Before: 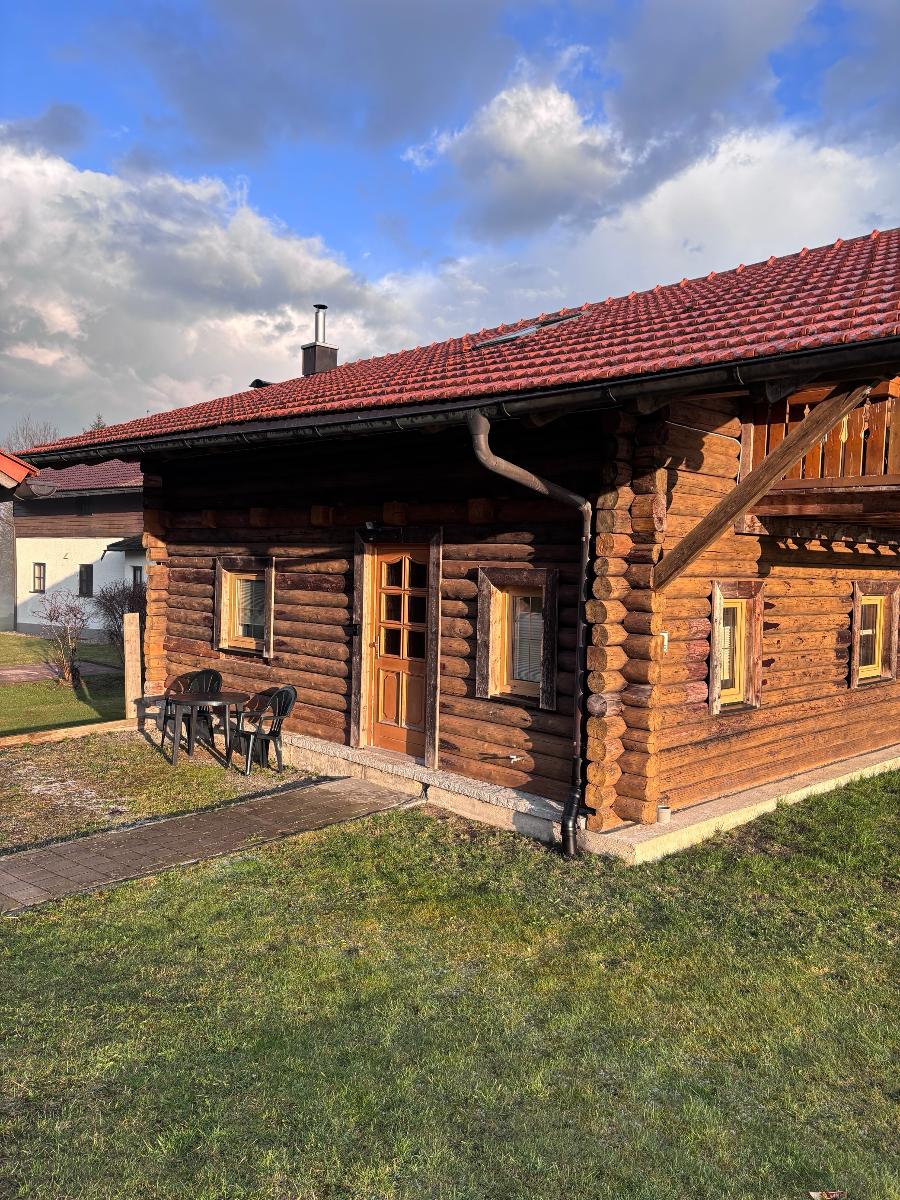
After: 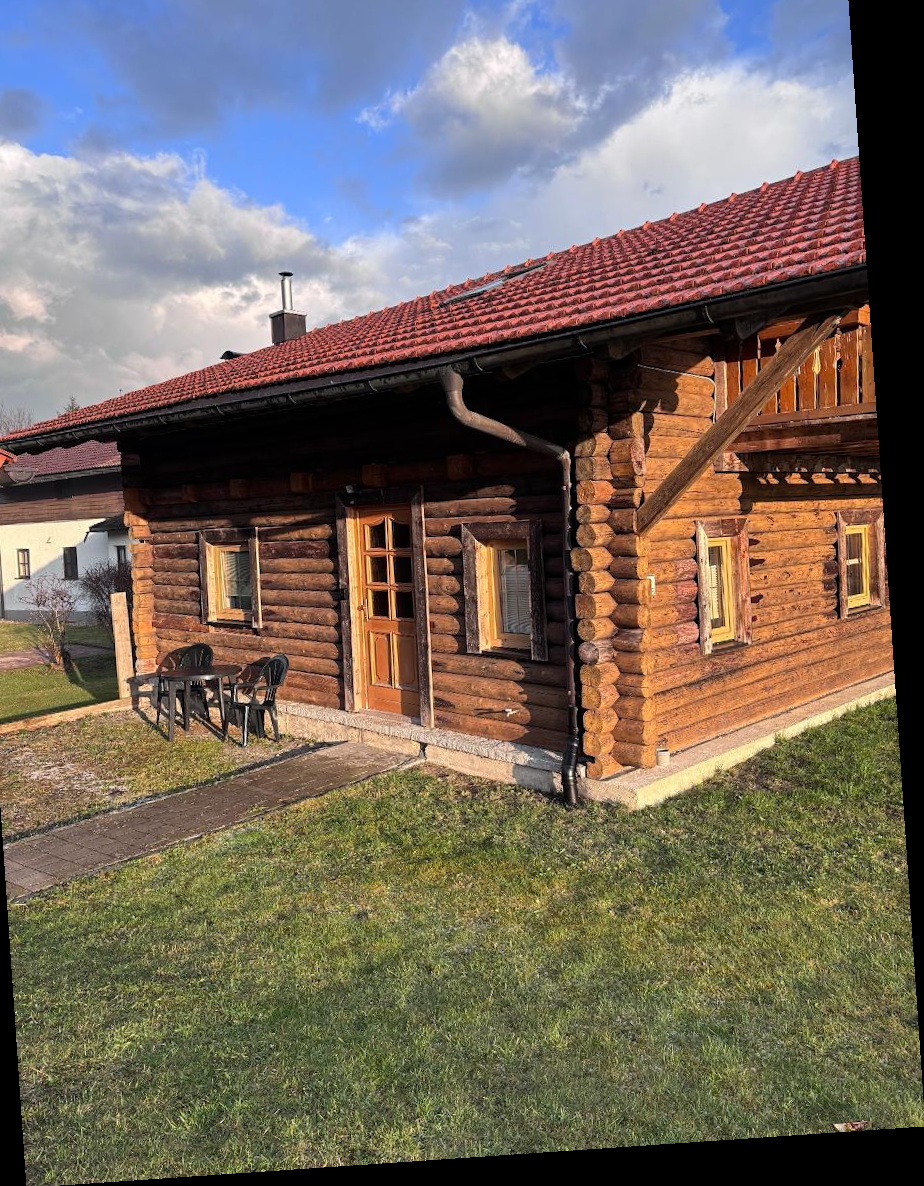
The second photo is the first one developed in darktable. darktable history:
crop and rotate: angle 3.91°, left 5.666%, top 5.701%
